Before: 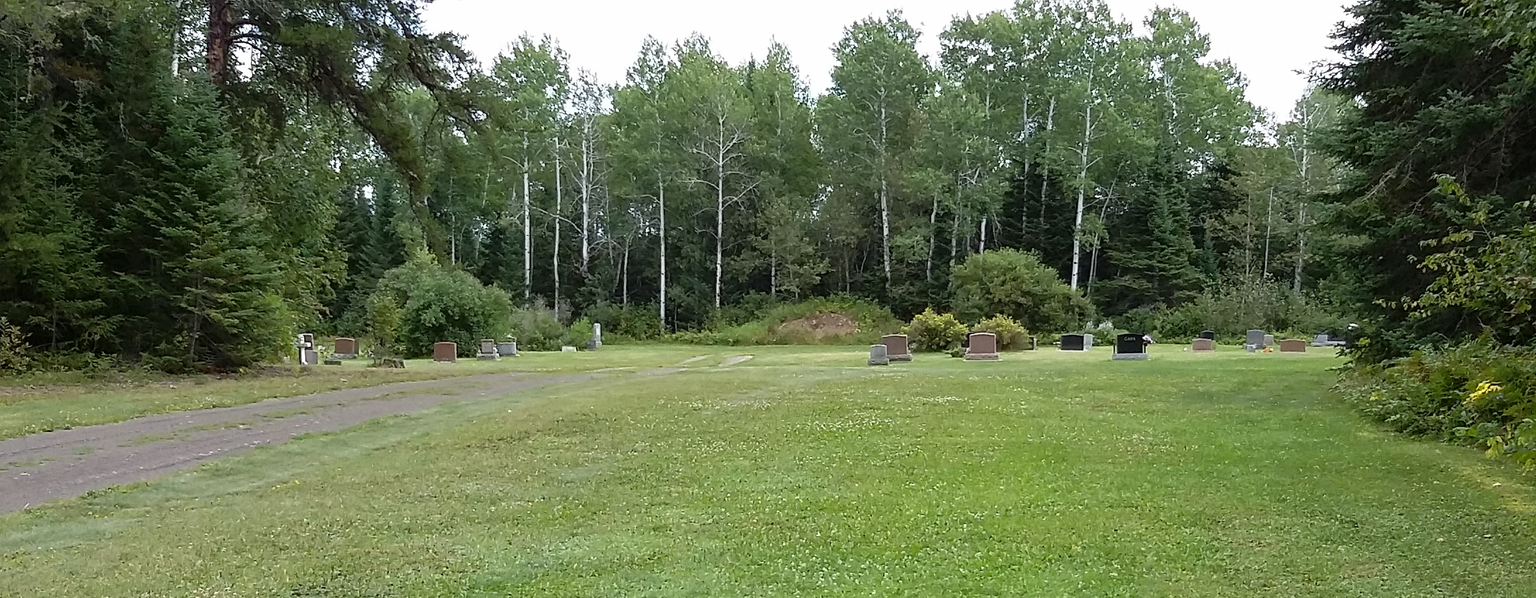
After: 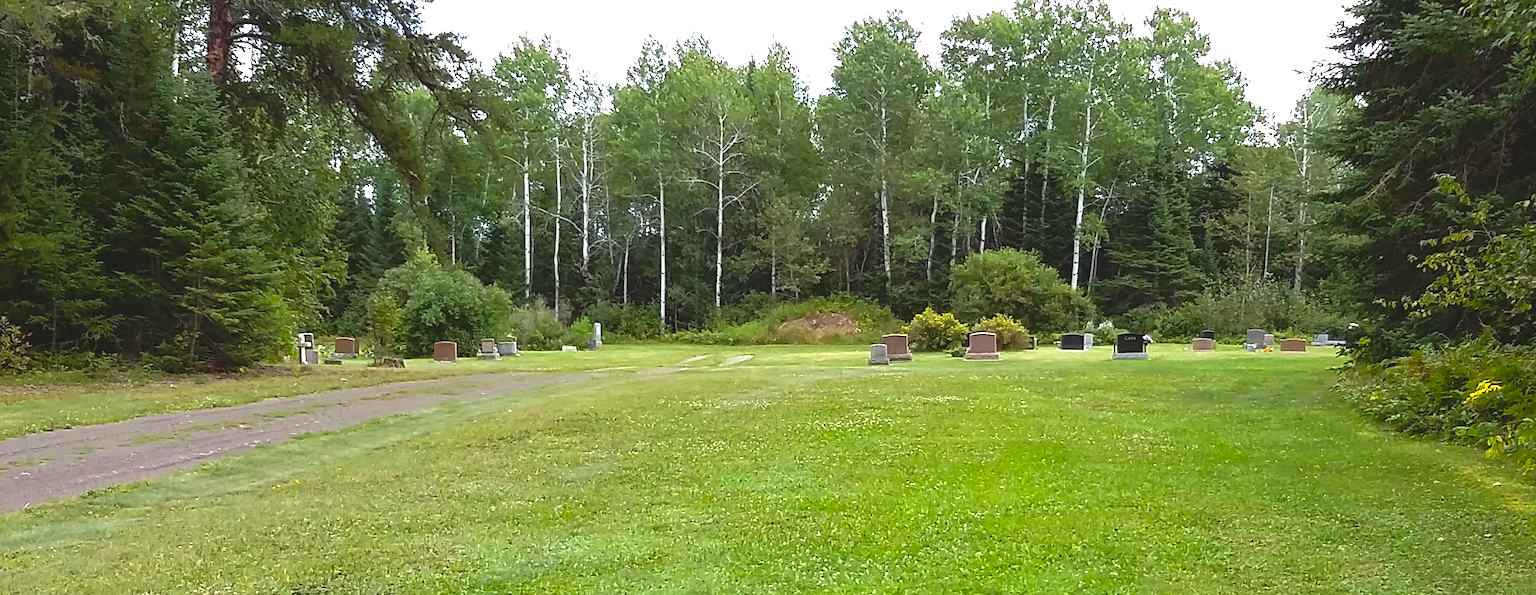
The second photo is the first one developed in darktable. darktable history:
contrast brightness saturation: contrast -0.2, saturation 0.186
crop: top 0.132%, bottom 0.164%
color balance rgb: shadows lift › luminance -10.061%, power › luminance -3.983%, power › chroma 0.545%, power › hue 43.38°, linear chroma grading › global chroma -0.393%, perceptual saturation grading › global saturation 0.584%, perceptual brilliance grading › global brilliance 11.793%, perceptual brilliance grading › highlights 15.061%
